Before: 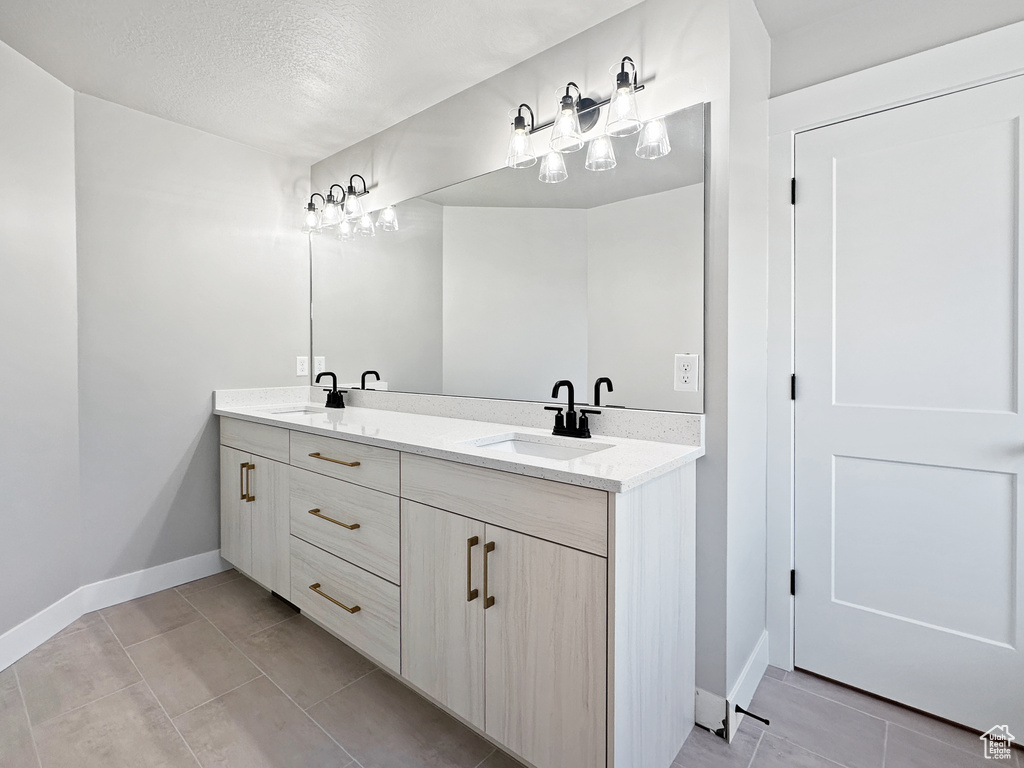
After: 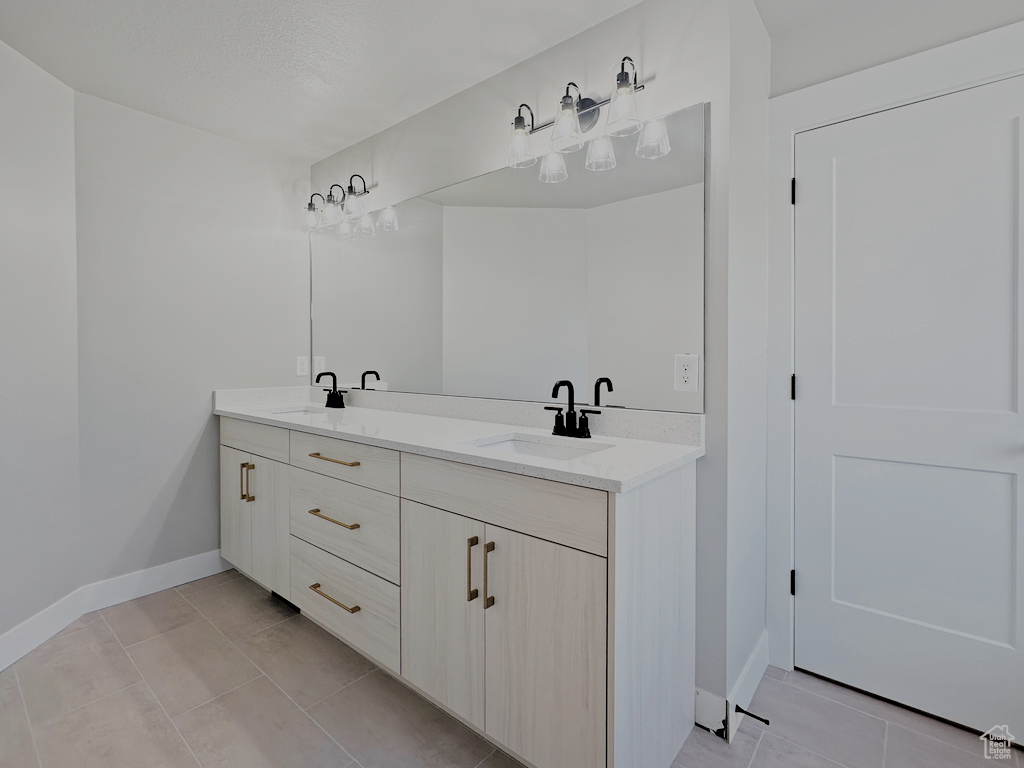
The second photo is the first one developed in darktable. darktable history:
filmic rgb: middle gray luminance 3.26%, black relative exposure -5.88 EV, white relative exposure 6.35 EV, dynamic range scaling 21.9%, target black luminance 0%, hardness 2.3, latitude 45.77%, contrast 0.783, highlights saturation mix 98.83%, shadows ↔ highlights balance 0.1%
